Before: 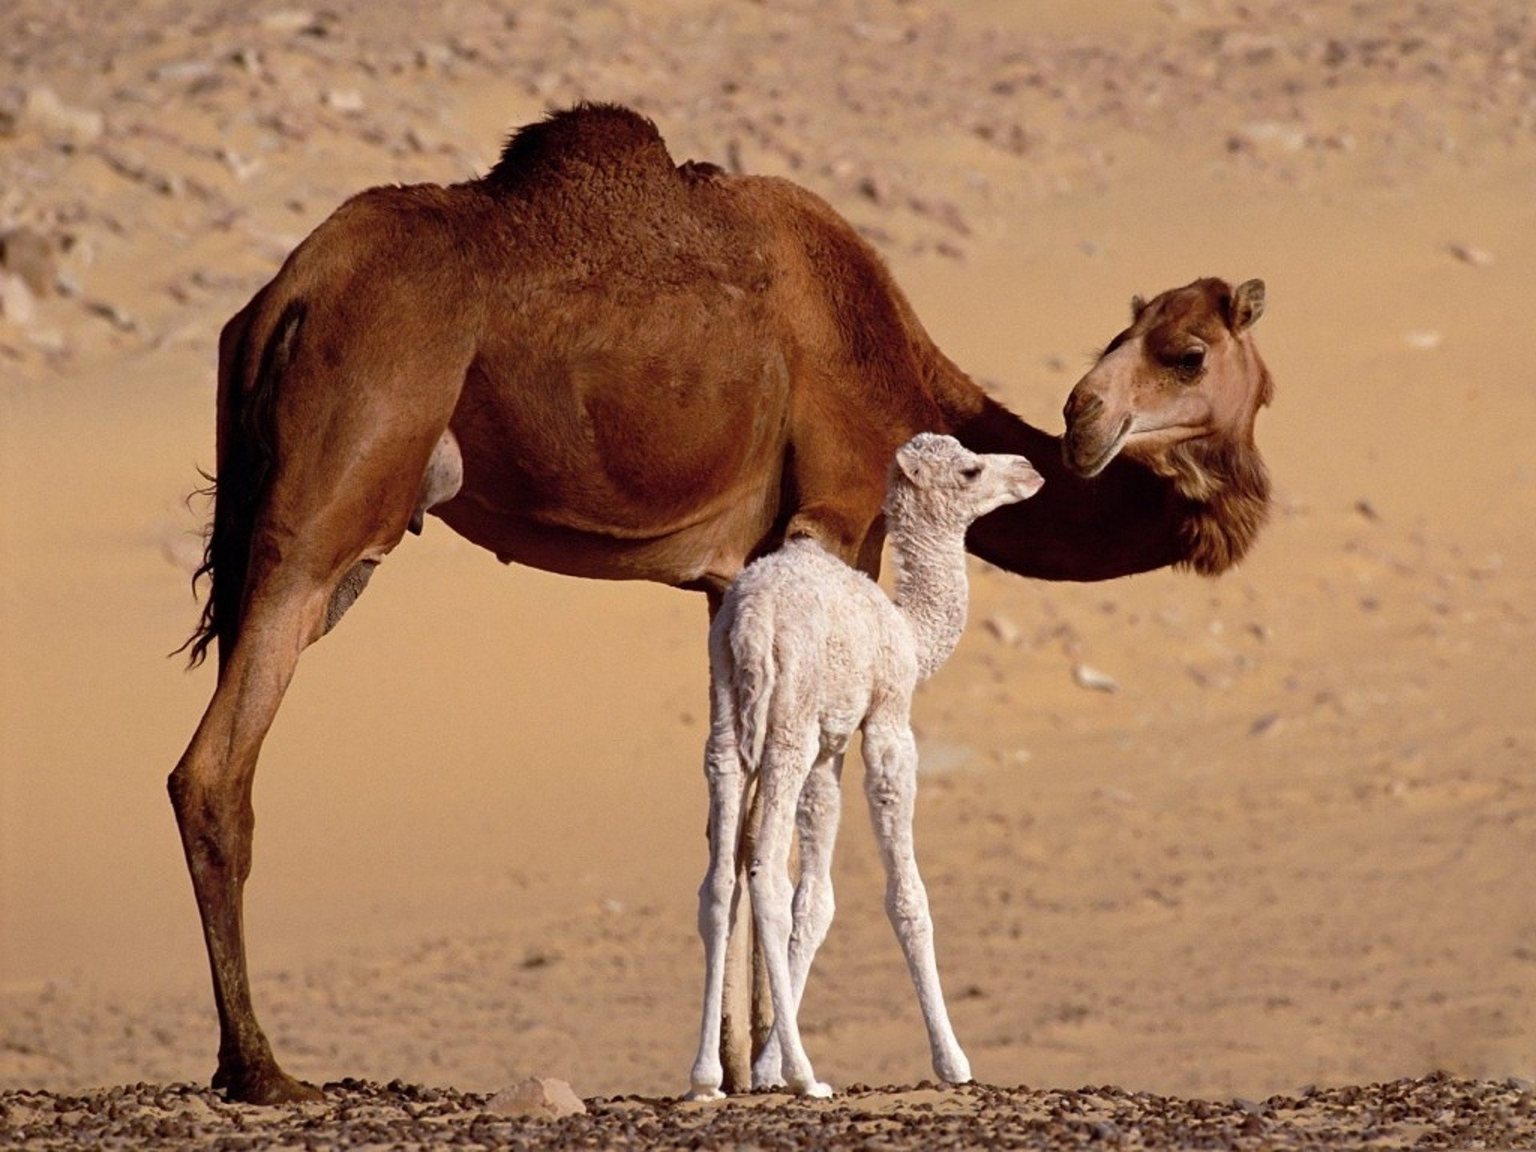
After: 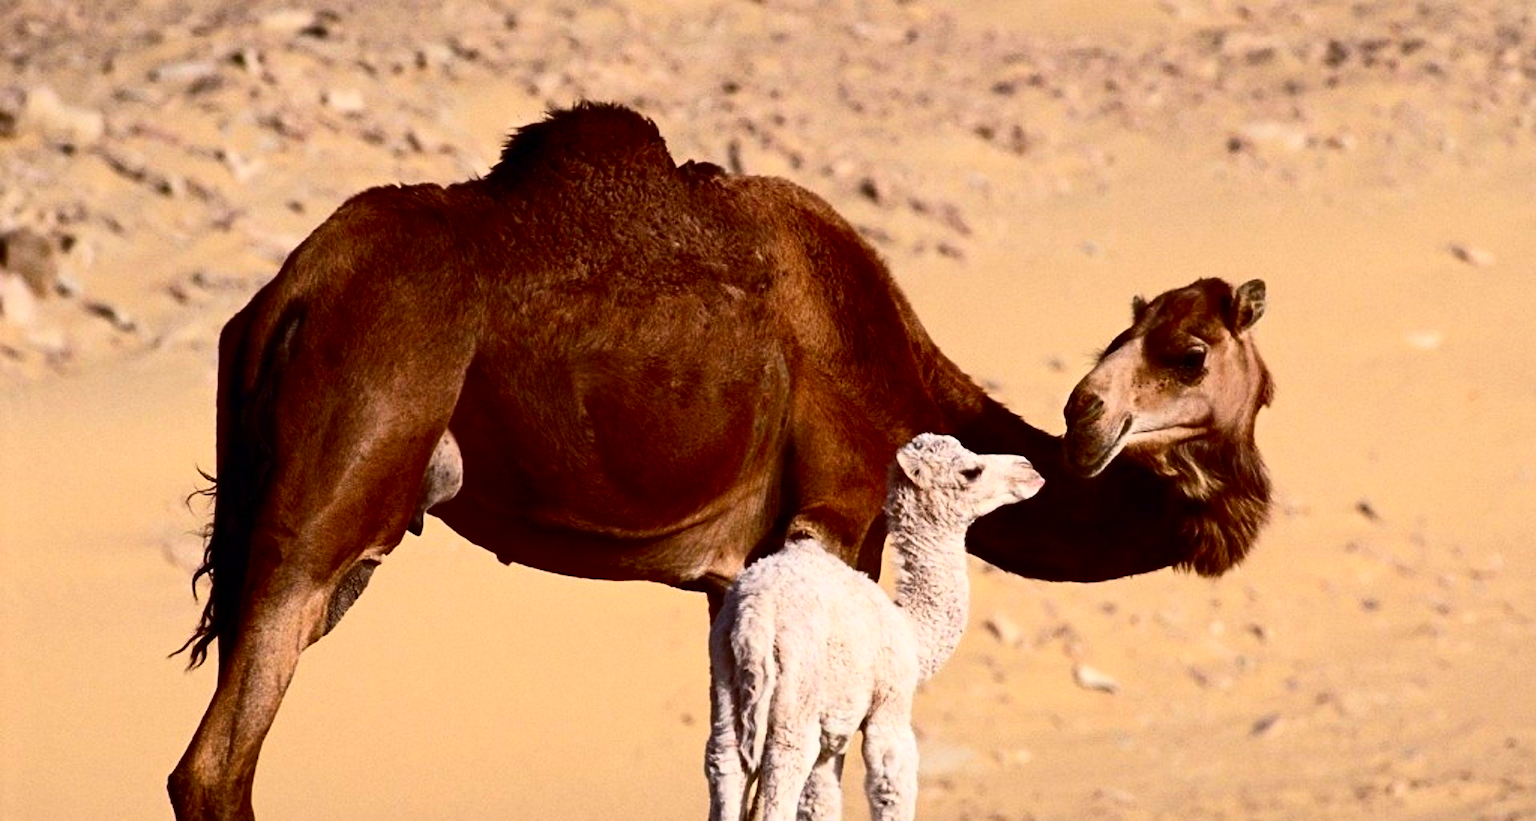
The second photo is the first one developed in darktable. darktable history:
crop: right 0%, bottom 28.731%
contrast brightness saturation: contrast 0.401, brightness 0.046, saturation 0.255
